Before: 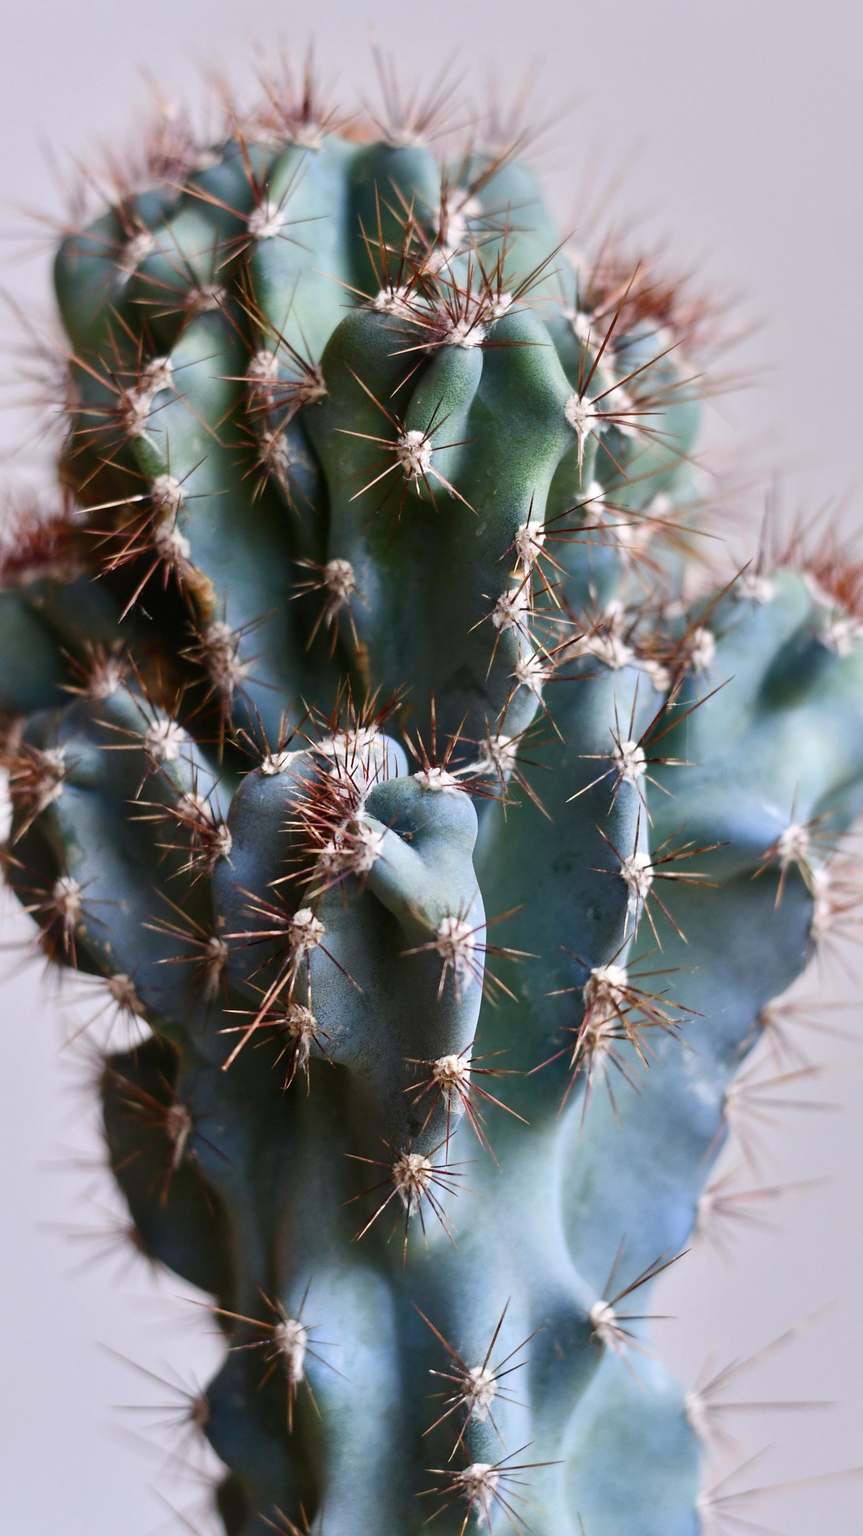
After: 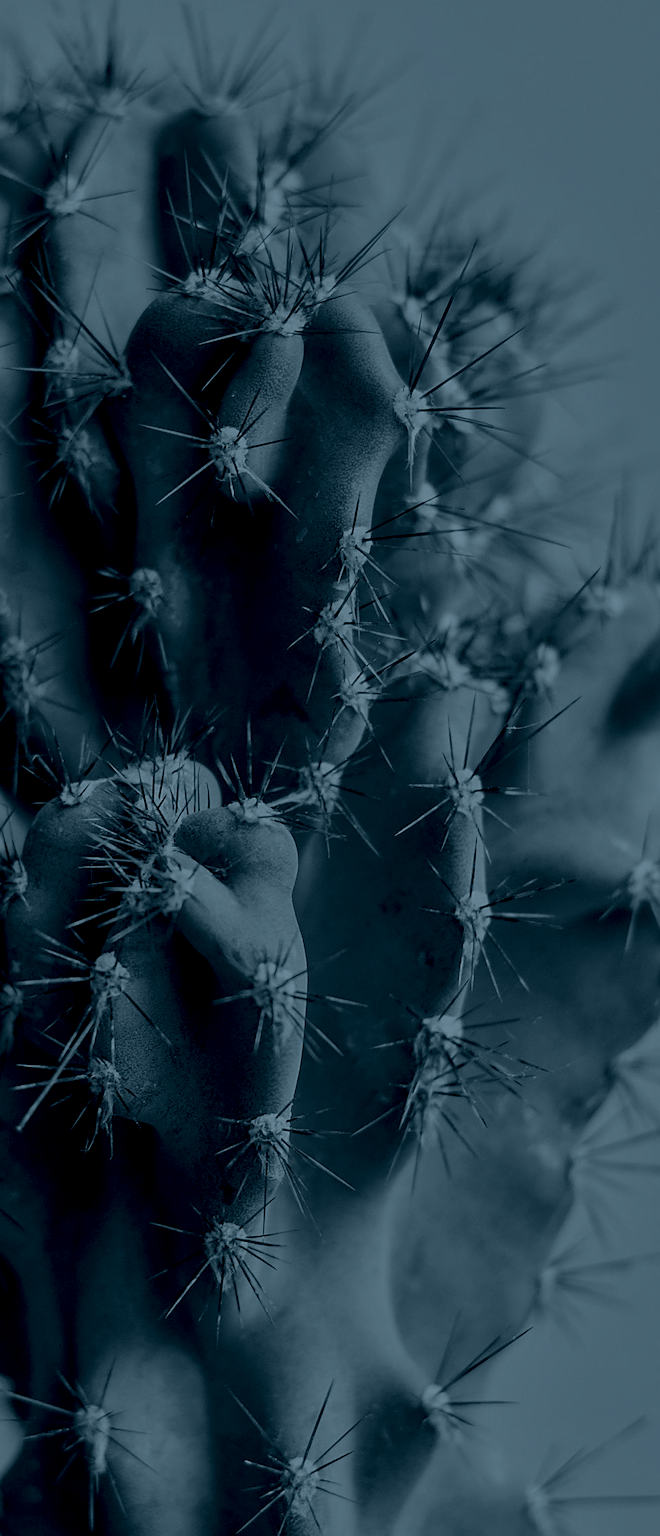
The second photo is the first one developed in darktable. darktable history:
exposure: black level correction 0.009, exposure -0.159 EV, compensate highlight preservation false
local contrast: on, module defaults
crop and rotate: left 24.034%, top 2.838%, right 6.406%, bottom 6.299%
colorize: hue 194.4°, saturation 29%, source mix 61.75%, lightness 3.98%, version 1
sharpen: on, module defaults
